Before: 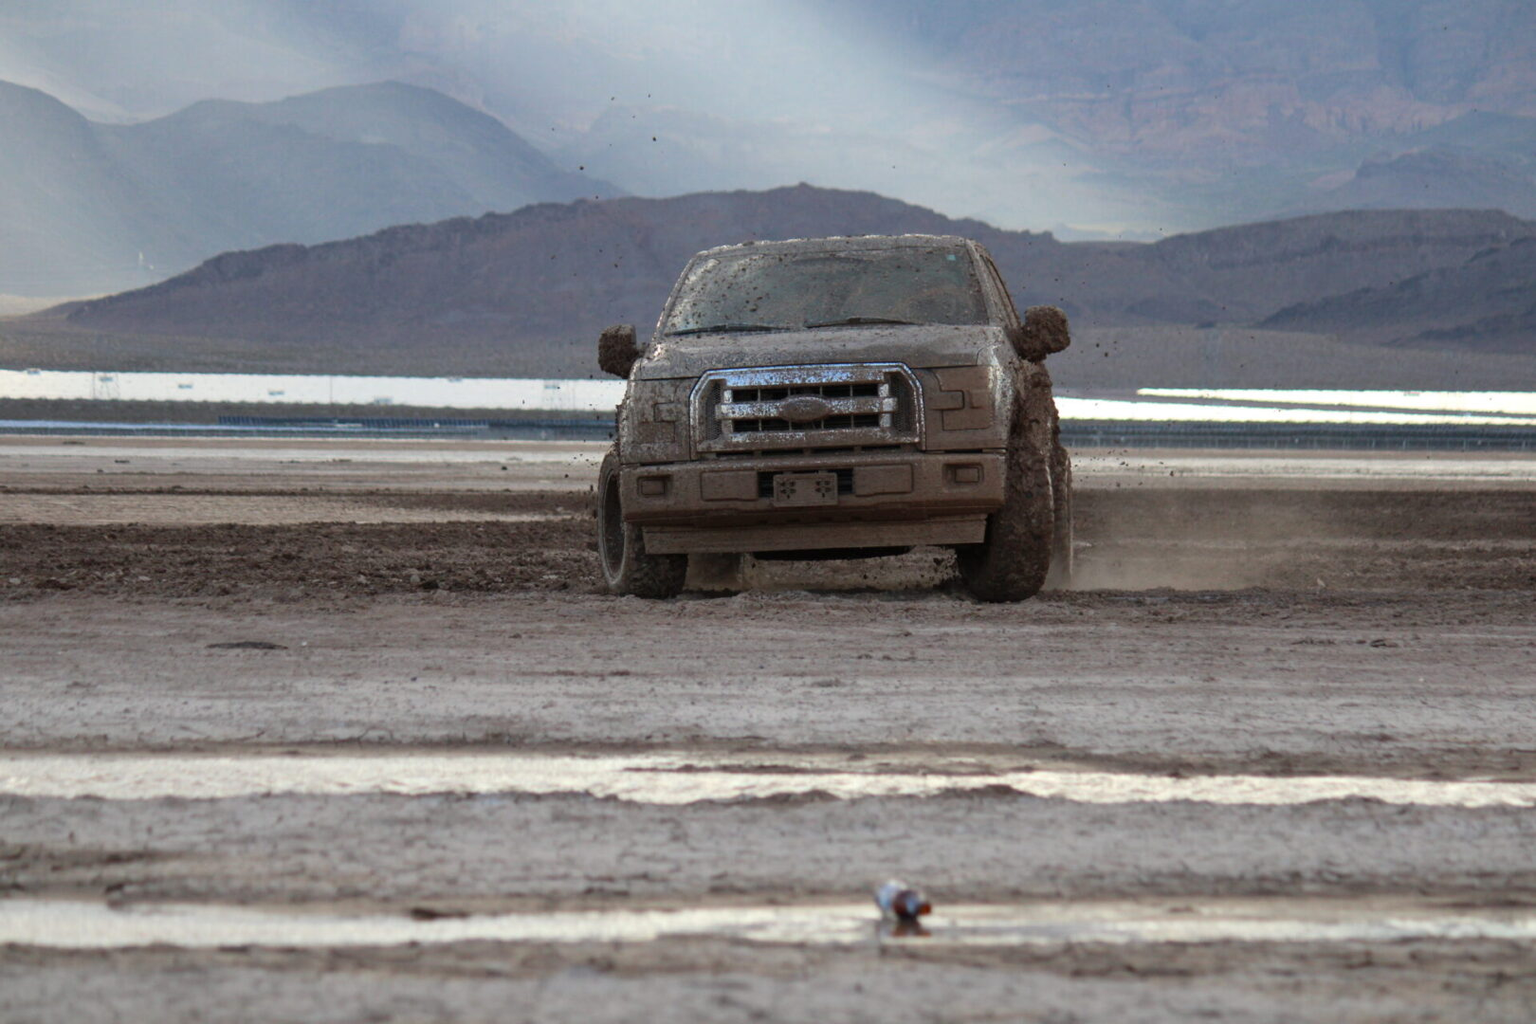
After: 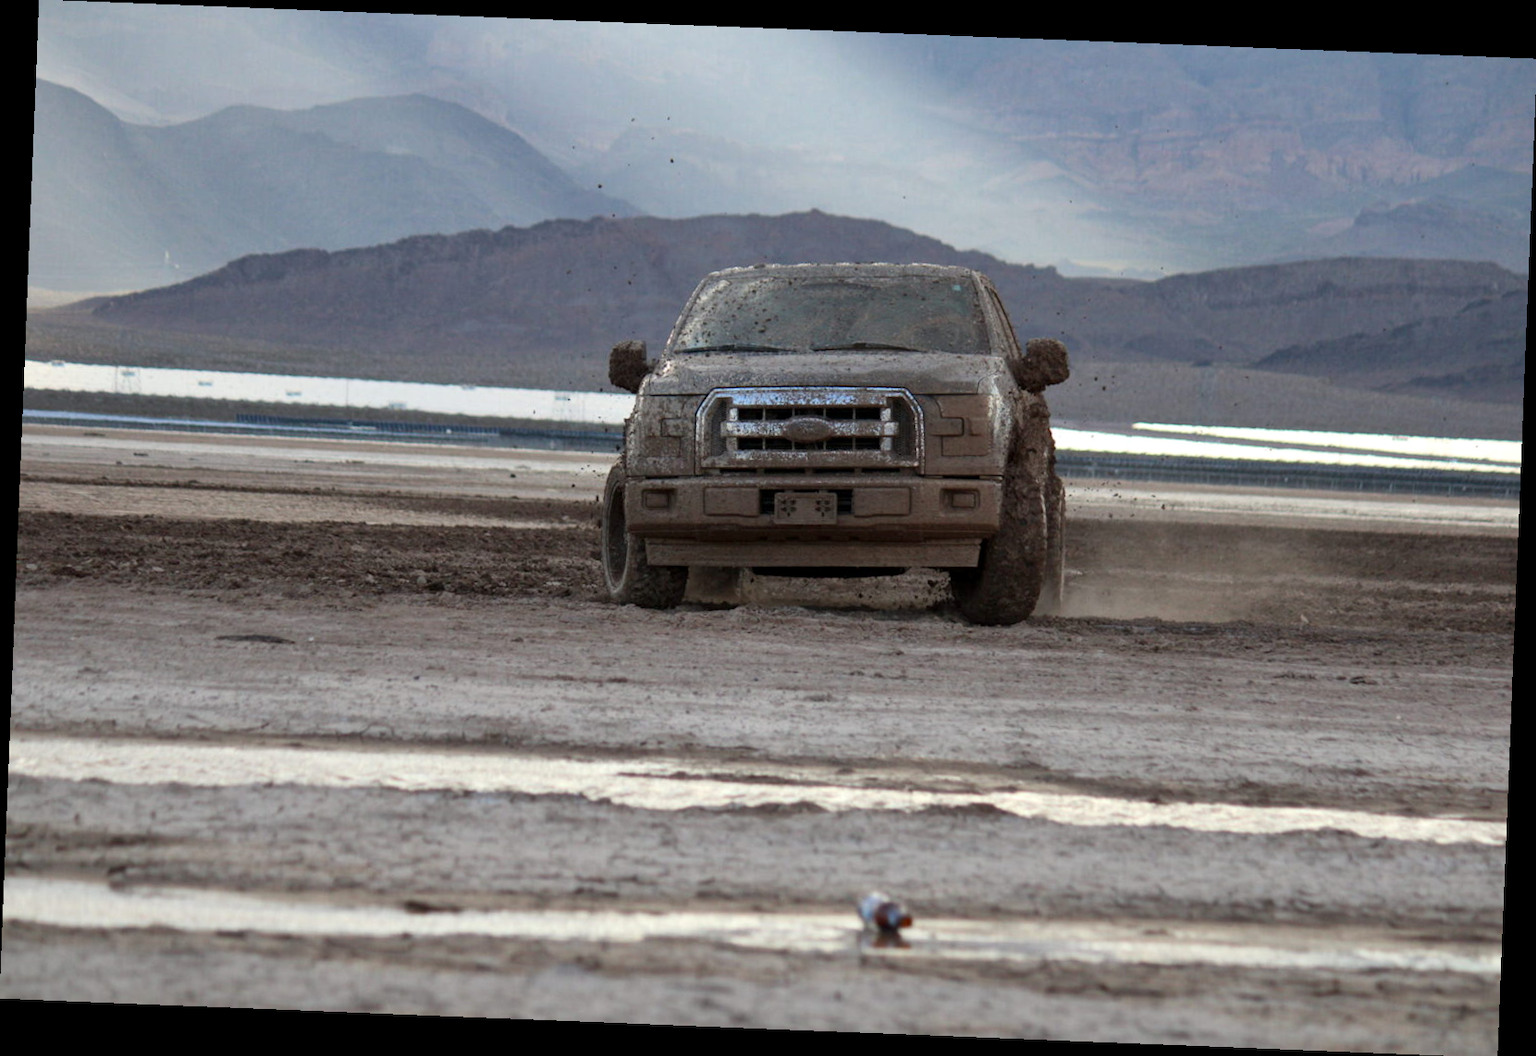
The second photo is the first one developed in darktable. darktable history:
local contrast: mode bilateral grid, contrast 20, coarseness 50, detail 120%, midtone range 0.2
rotate and perspective: rotation 2.27°, automatic cropping off
